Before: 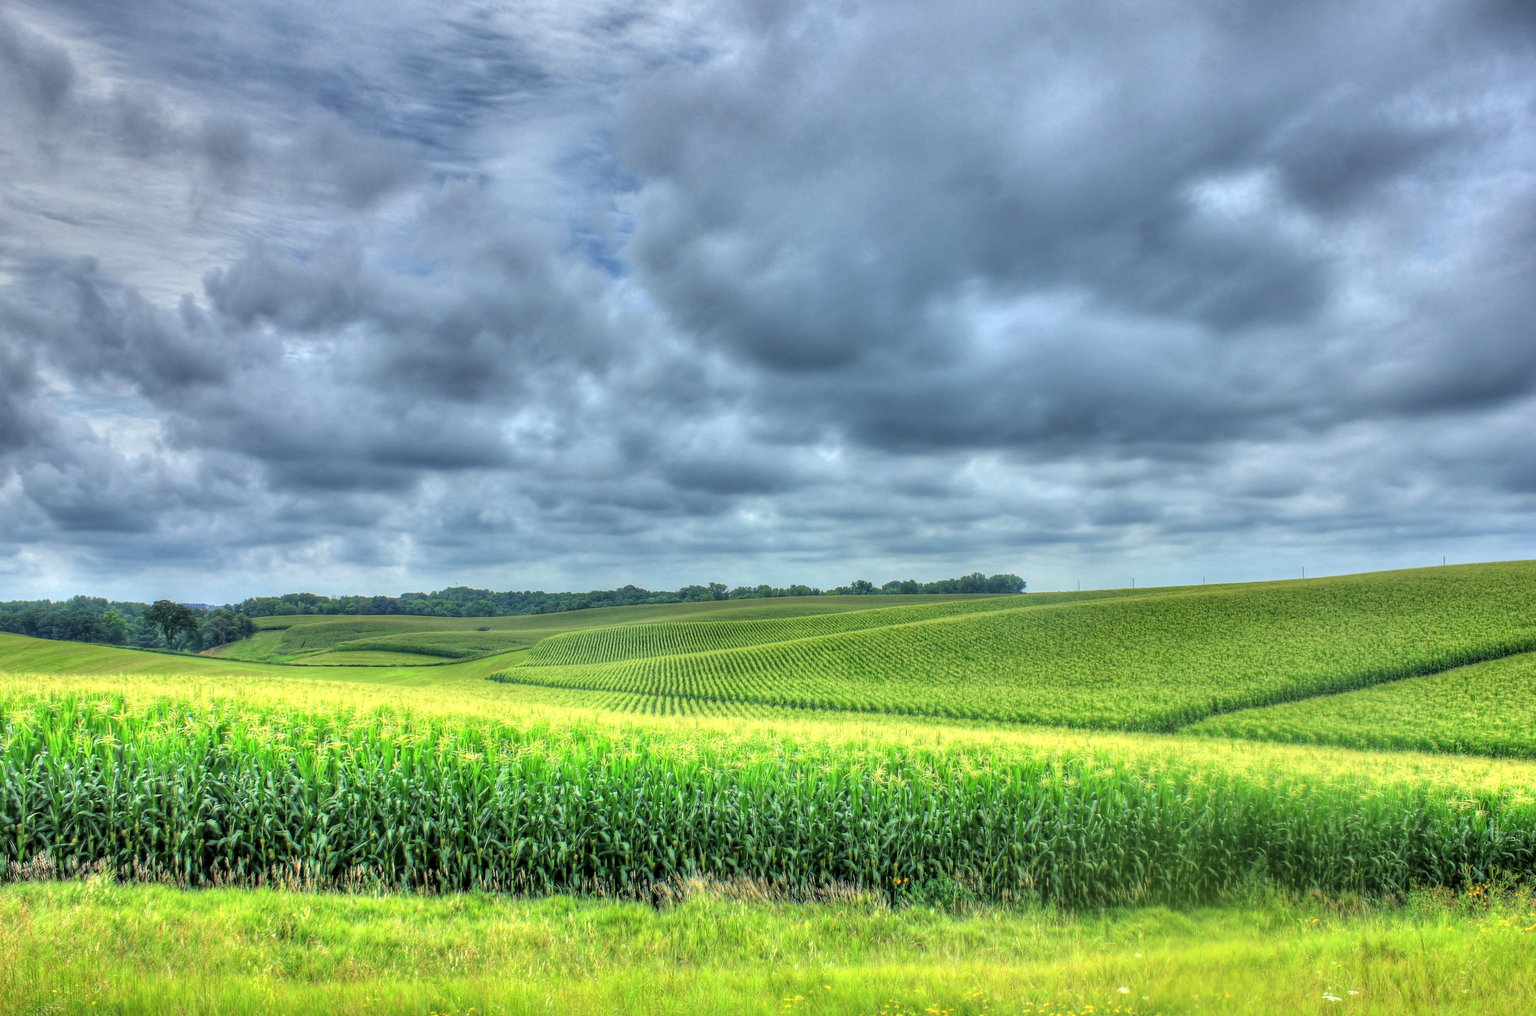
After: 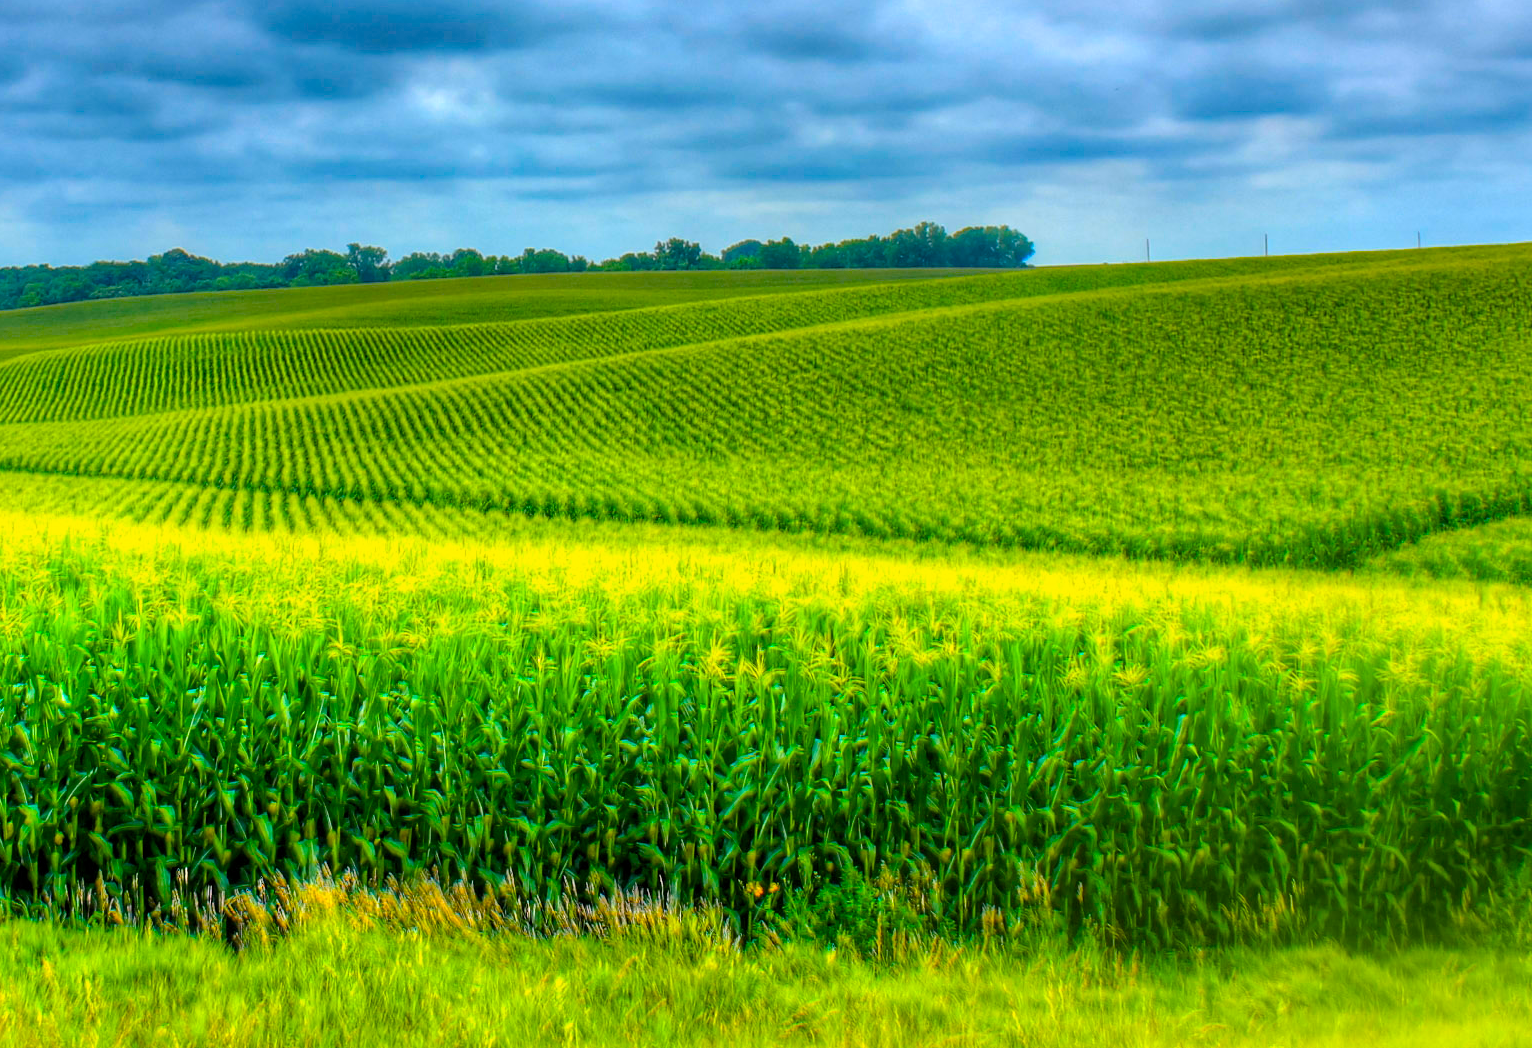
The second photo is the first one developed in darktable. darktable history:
crop: left 35.736%, top 46.256%, right 18.178%, bottom 6.077%
color balance rgb: highlights gain › chroma 1.504%, highlights gain › hue 308.16°, linear chroma grading › global chroma 18.311%, perceptual saturation grading › global saturation 99.795%
